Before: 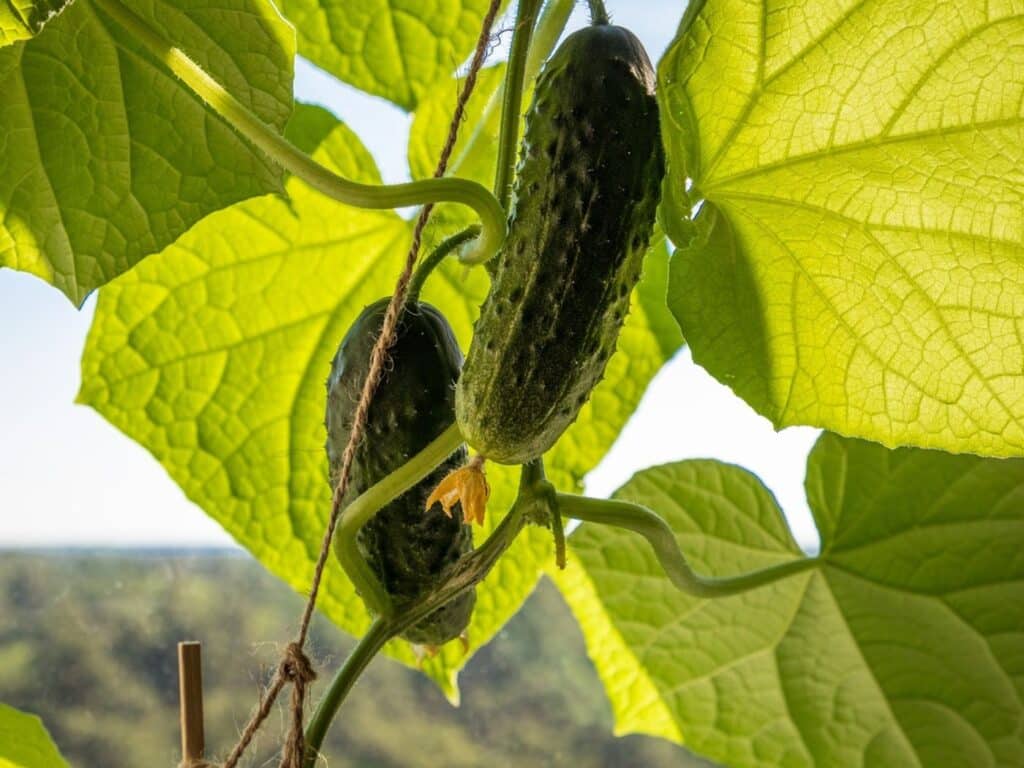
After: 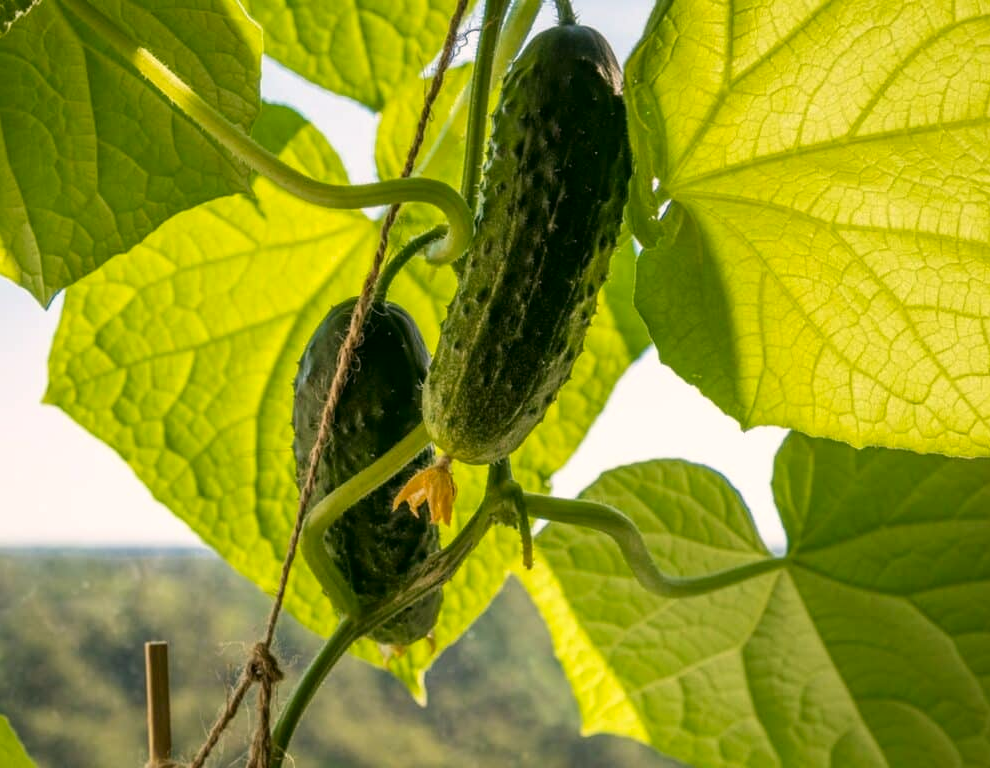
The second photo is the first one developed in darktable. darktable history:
crop and rotate: left 3.238%
color correction: highlights a* 4.02, highlights b* 4.98, shadows a* -7.55, shadows b* 4.98
